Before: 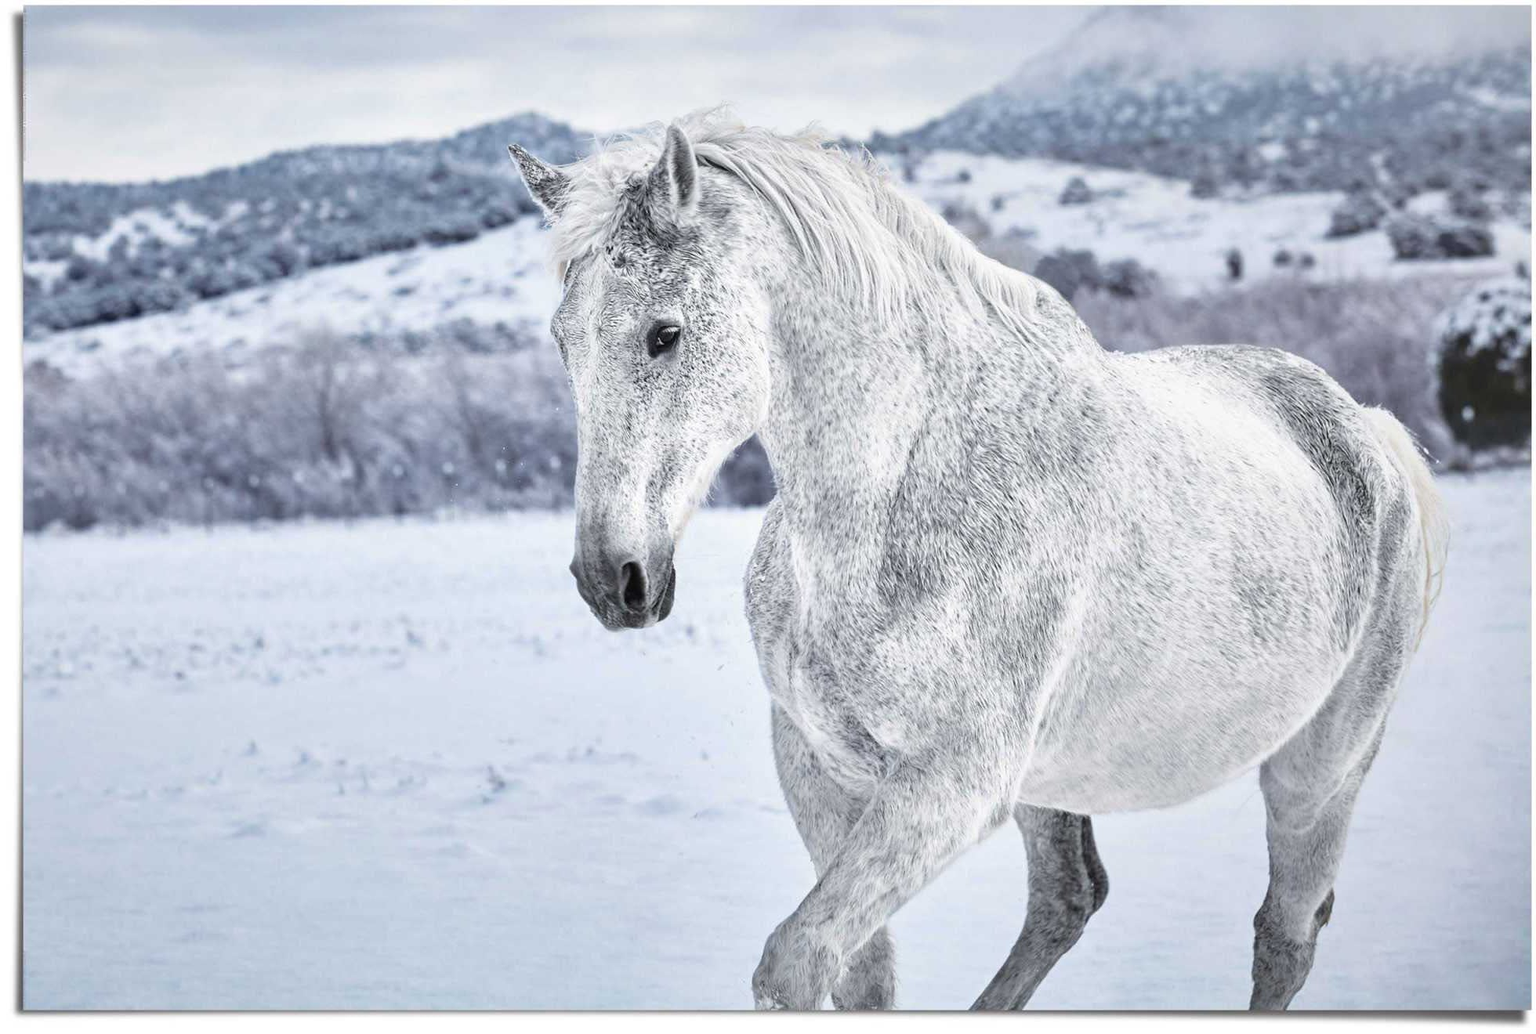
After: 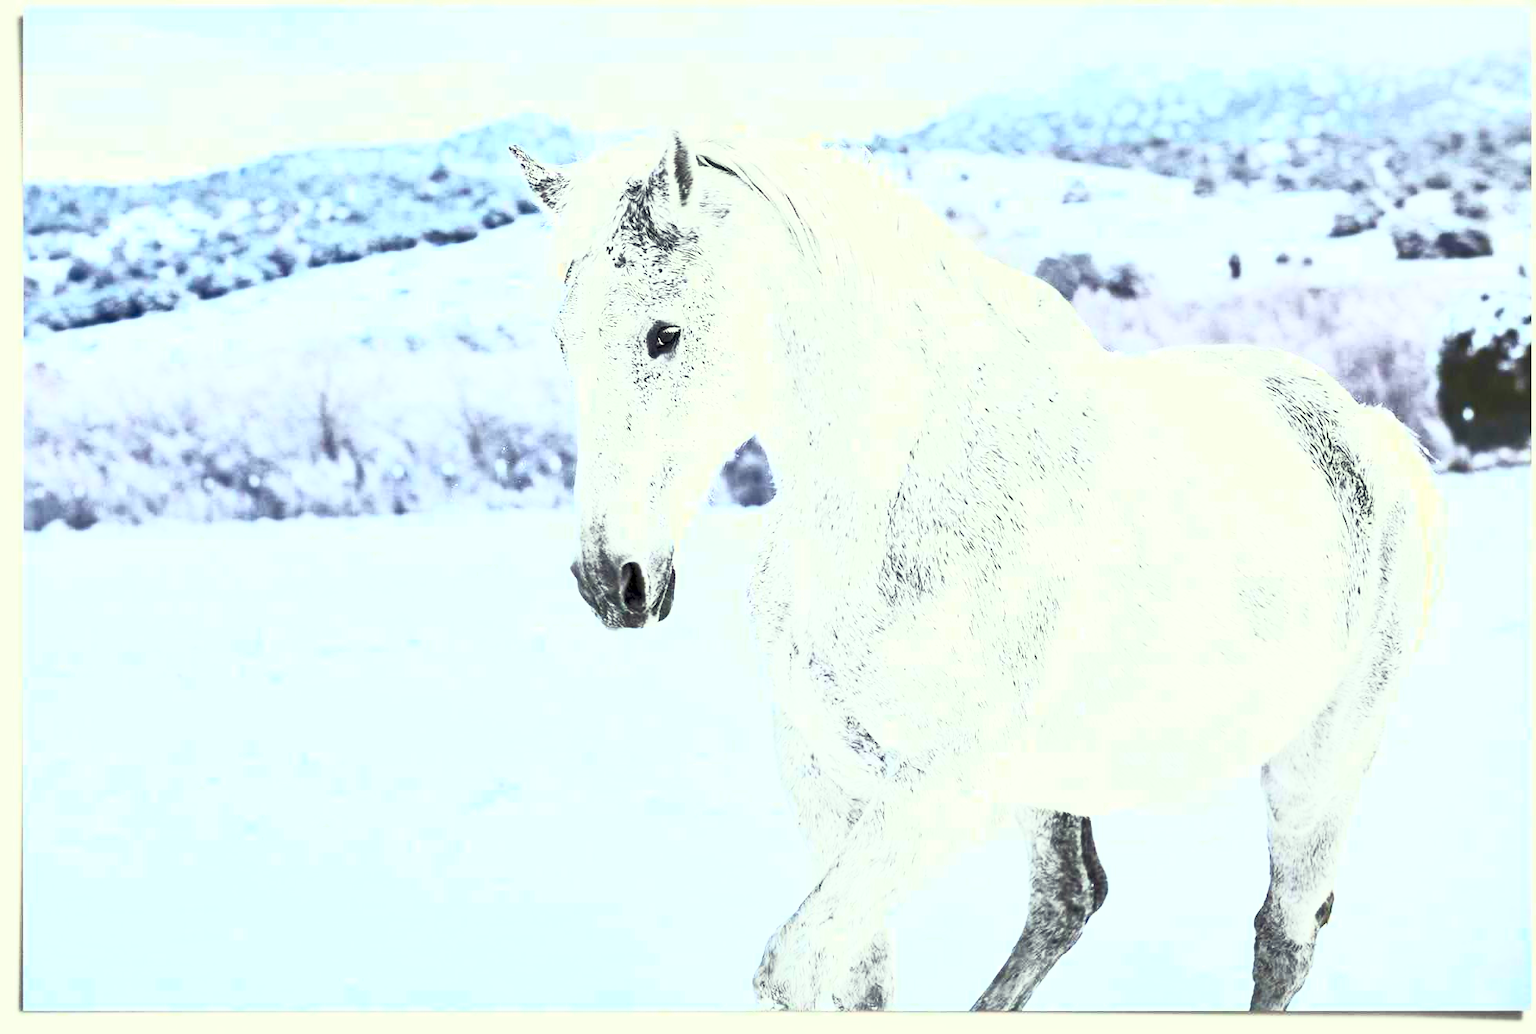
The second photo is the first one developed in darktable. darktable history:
color correction: highlights a* -5.67, highlights b* 10.65
contrast brightness saturation: contrast 0.999, brightness 0.988, saturation 0.994
contrast equalizer: octaves 7, y [[0.439, 0.44, 0.442, 0.457, 0.493, 0.498], [0.5 ×6], [0.5 ×6], [0 ×6], [0 ×6]], mix -0.304
